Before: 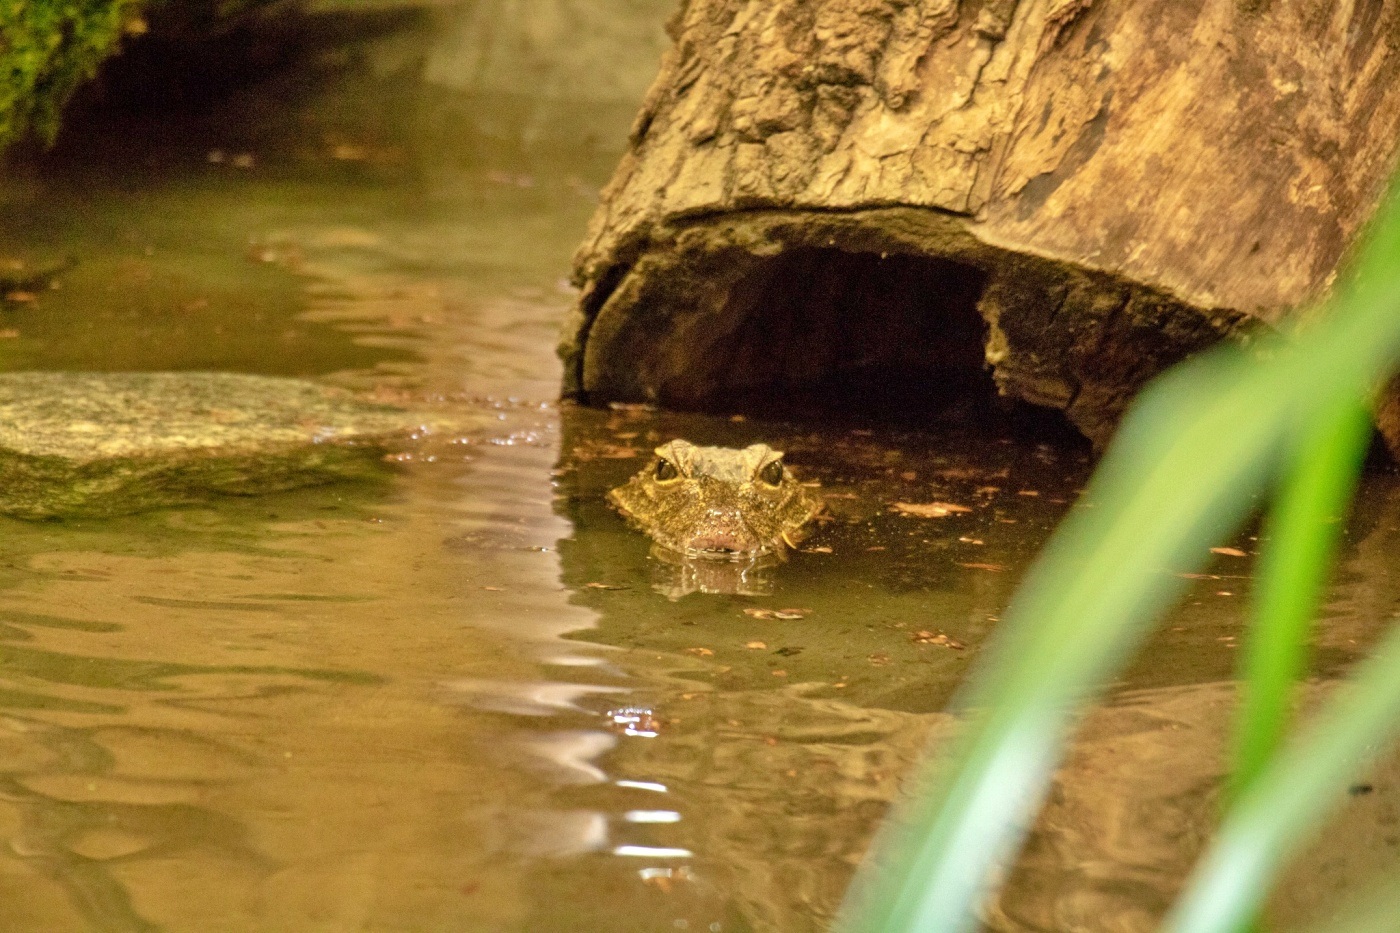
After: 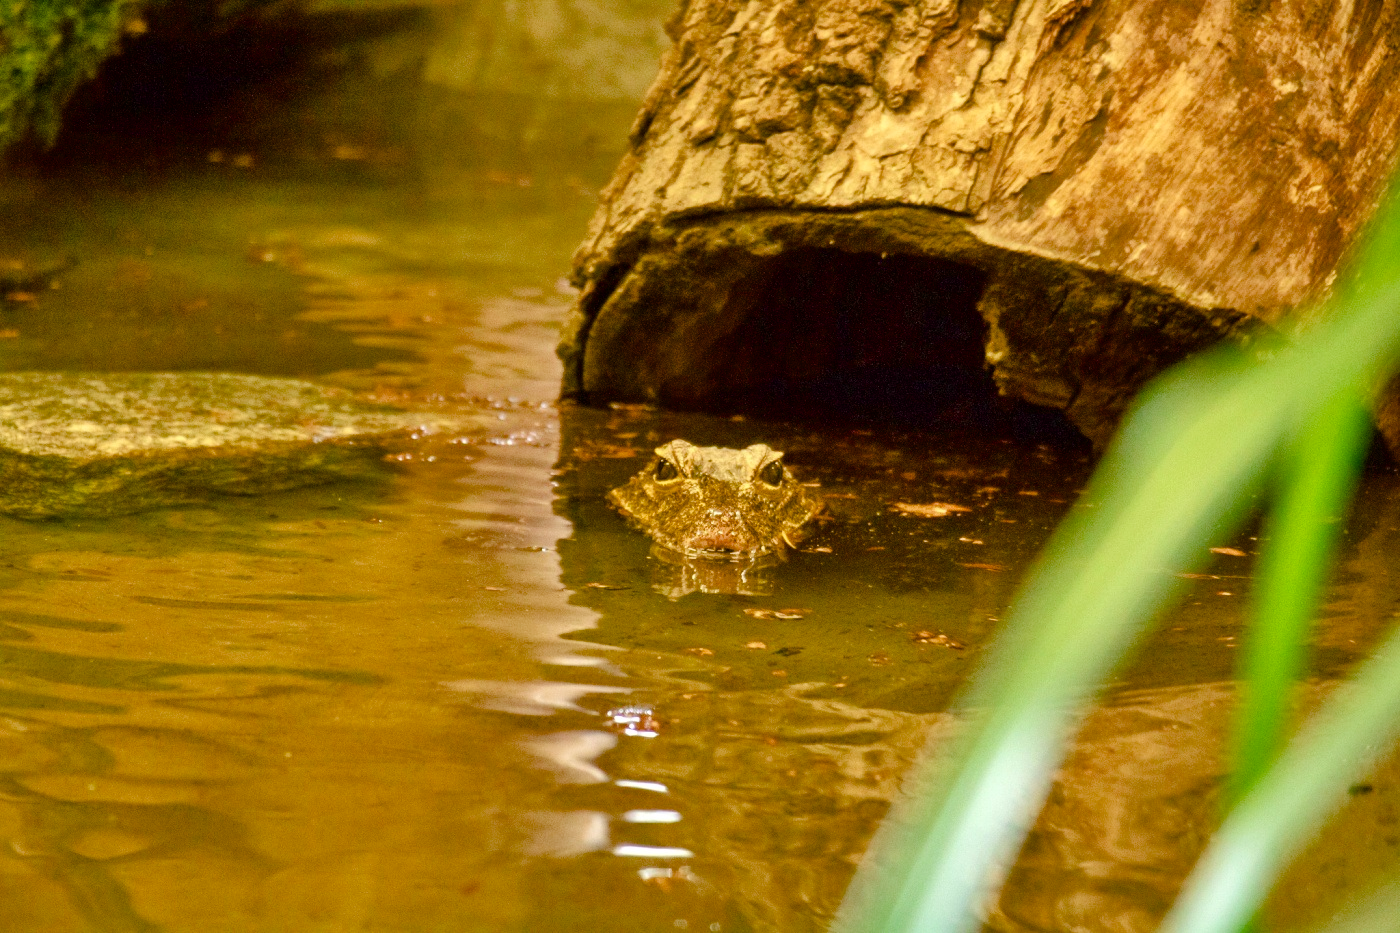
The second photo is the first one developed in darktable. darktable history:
color balance rgb: perceptual saturation grading › global saturation 20%, perceptual saturation grading › highlights -25.375%, perceptual saturation grading › shadows 50.24%, perceptual brilliance grading › mid-tones 10.011%, perceptual brilliance grading › shadows 15.455%, global vibrance 16.802%, saturation formula JzAzBz (2021)
